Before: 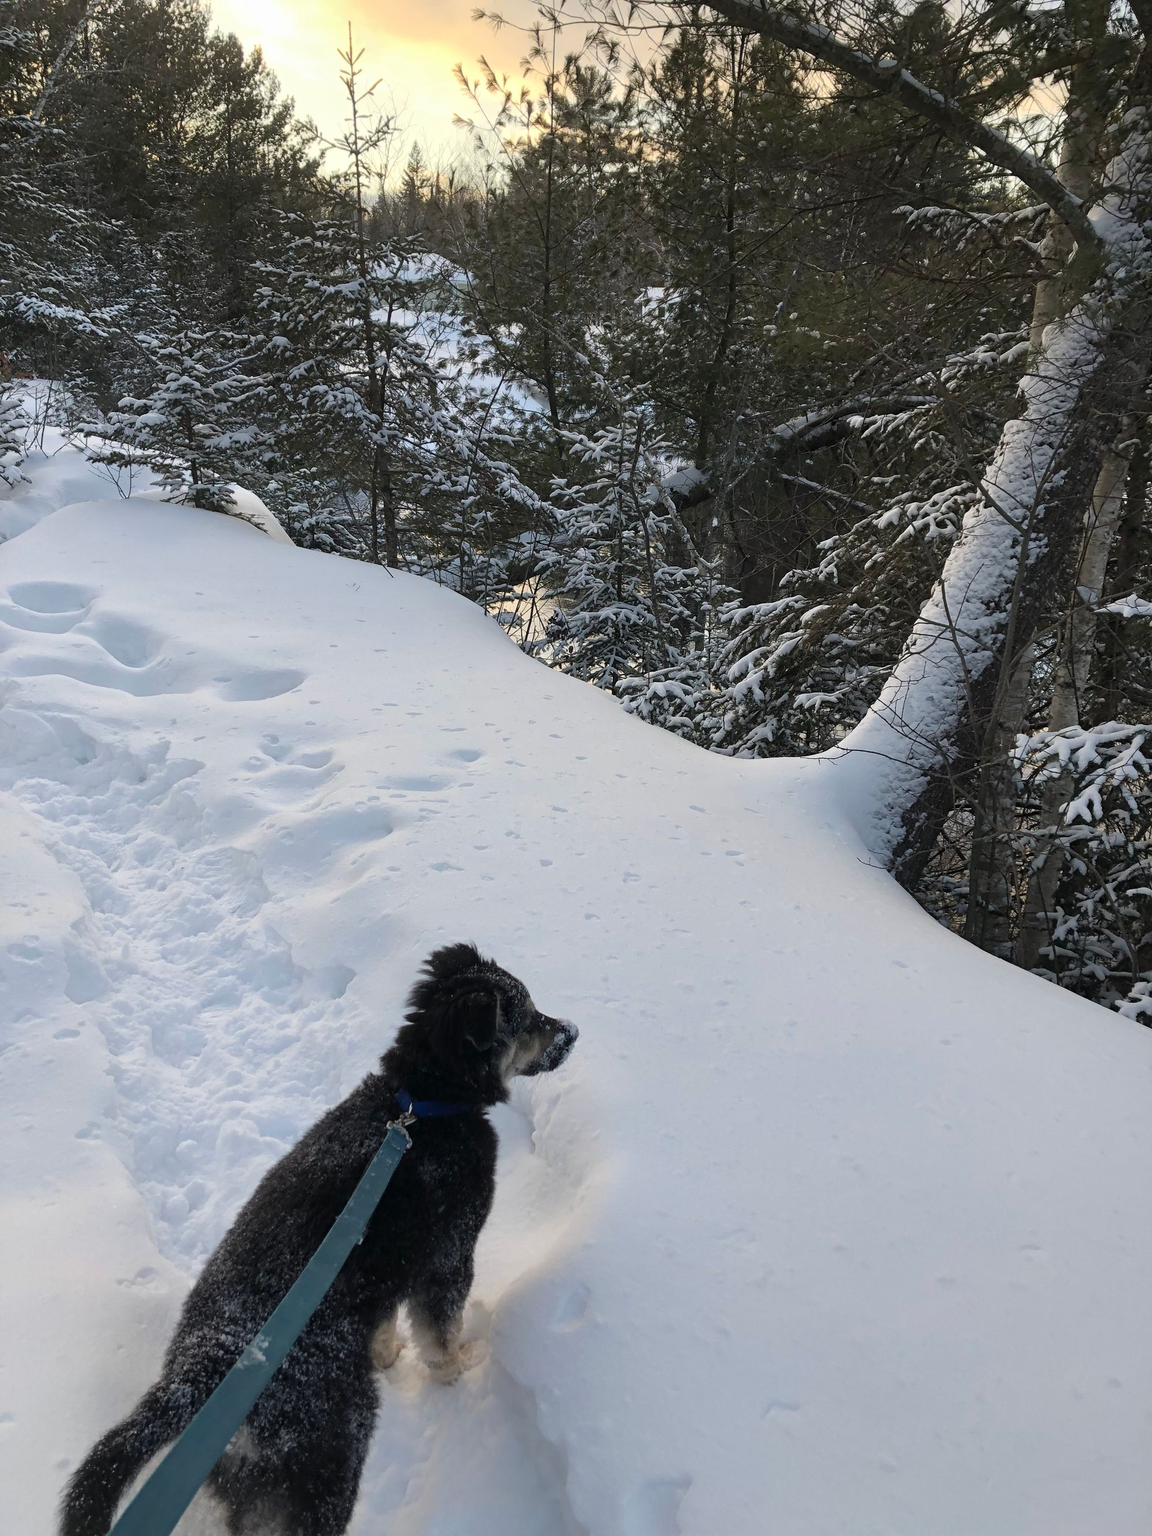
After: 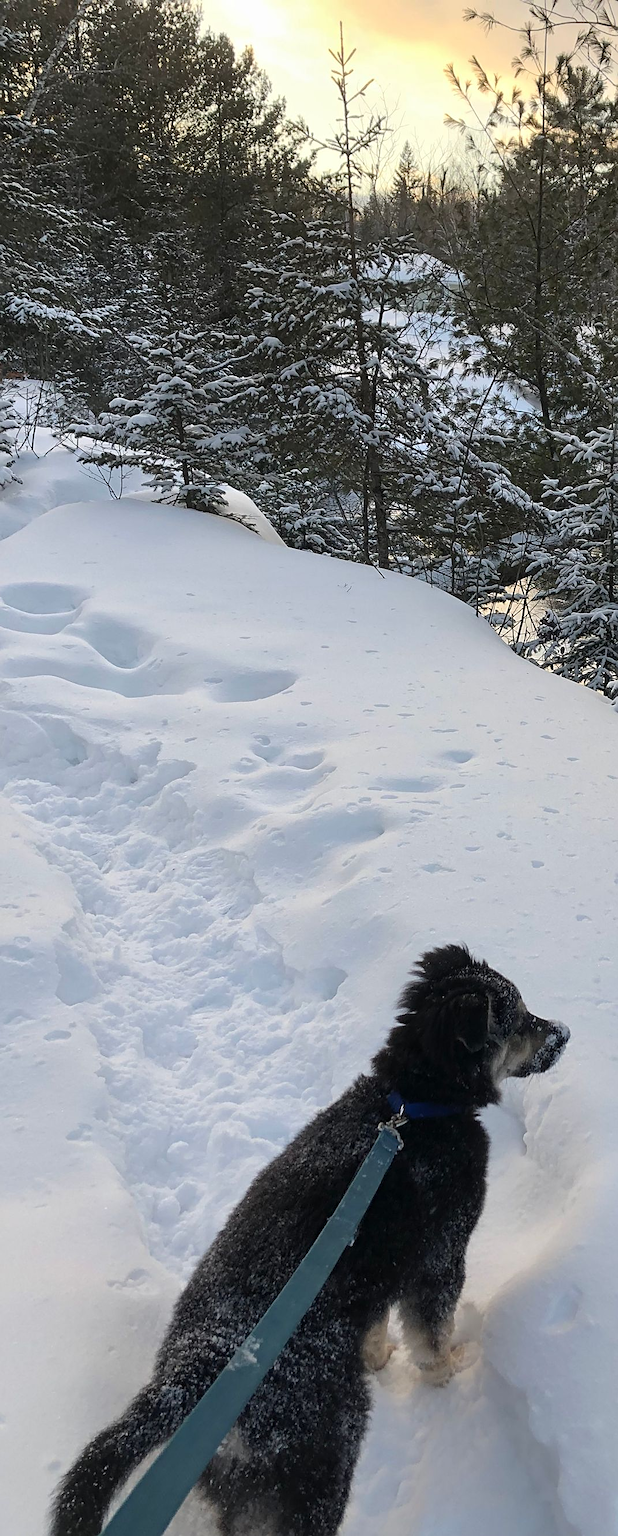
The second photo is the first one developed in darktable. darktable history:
crop: left 0.842%, right 45.525%, bottom 0.087%
sharpen: on, module defaults
